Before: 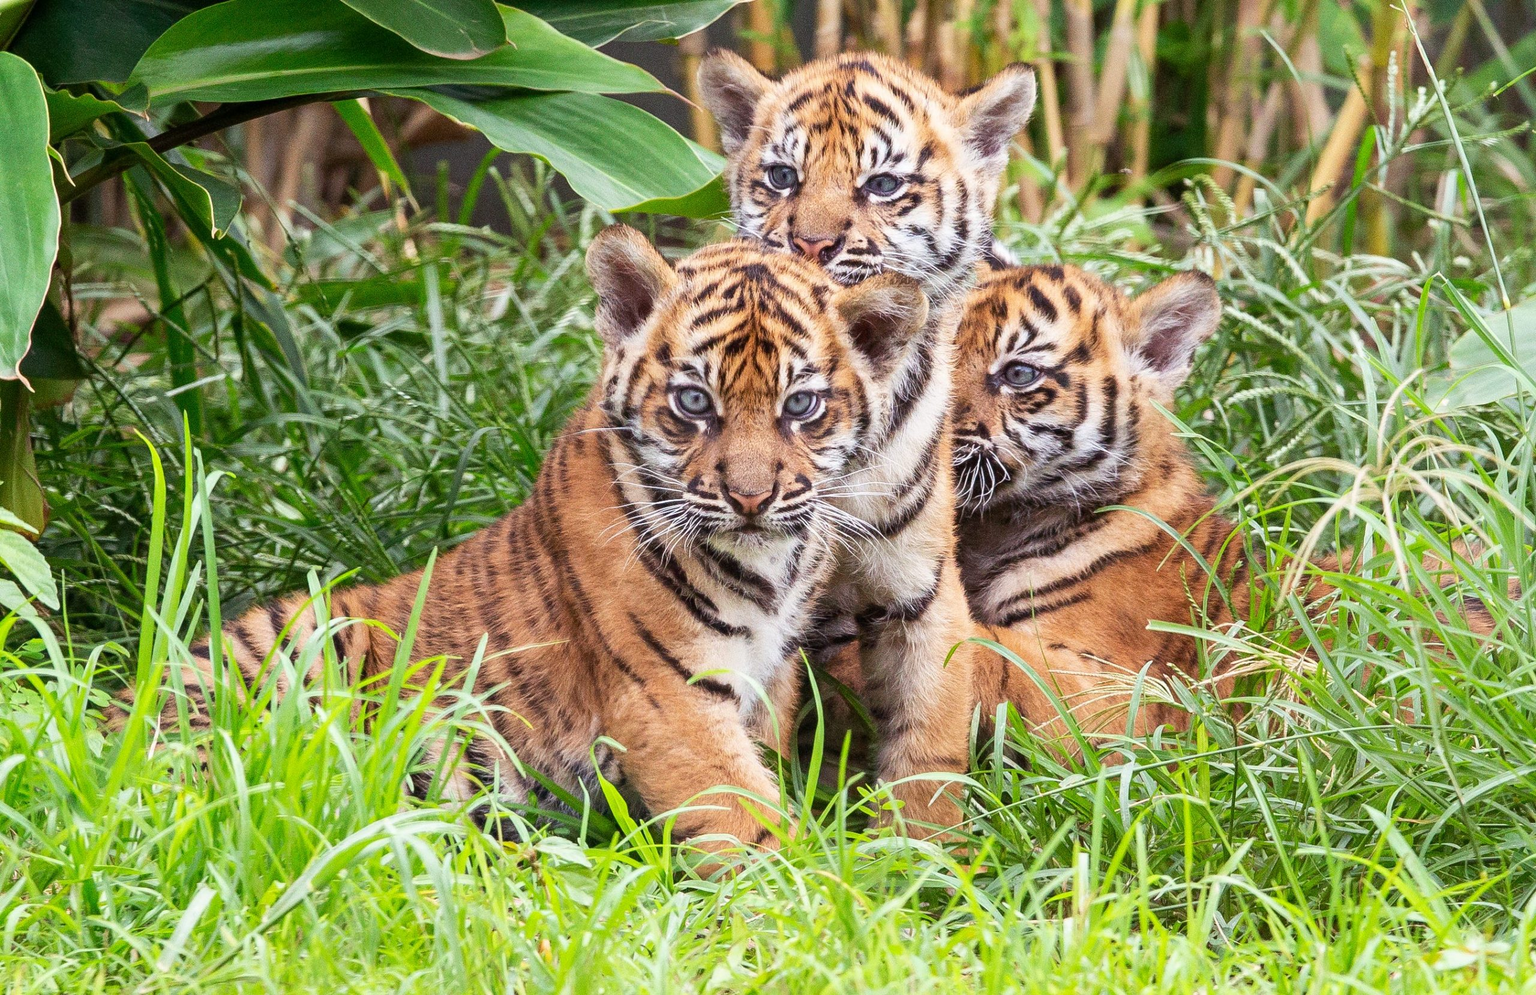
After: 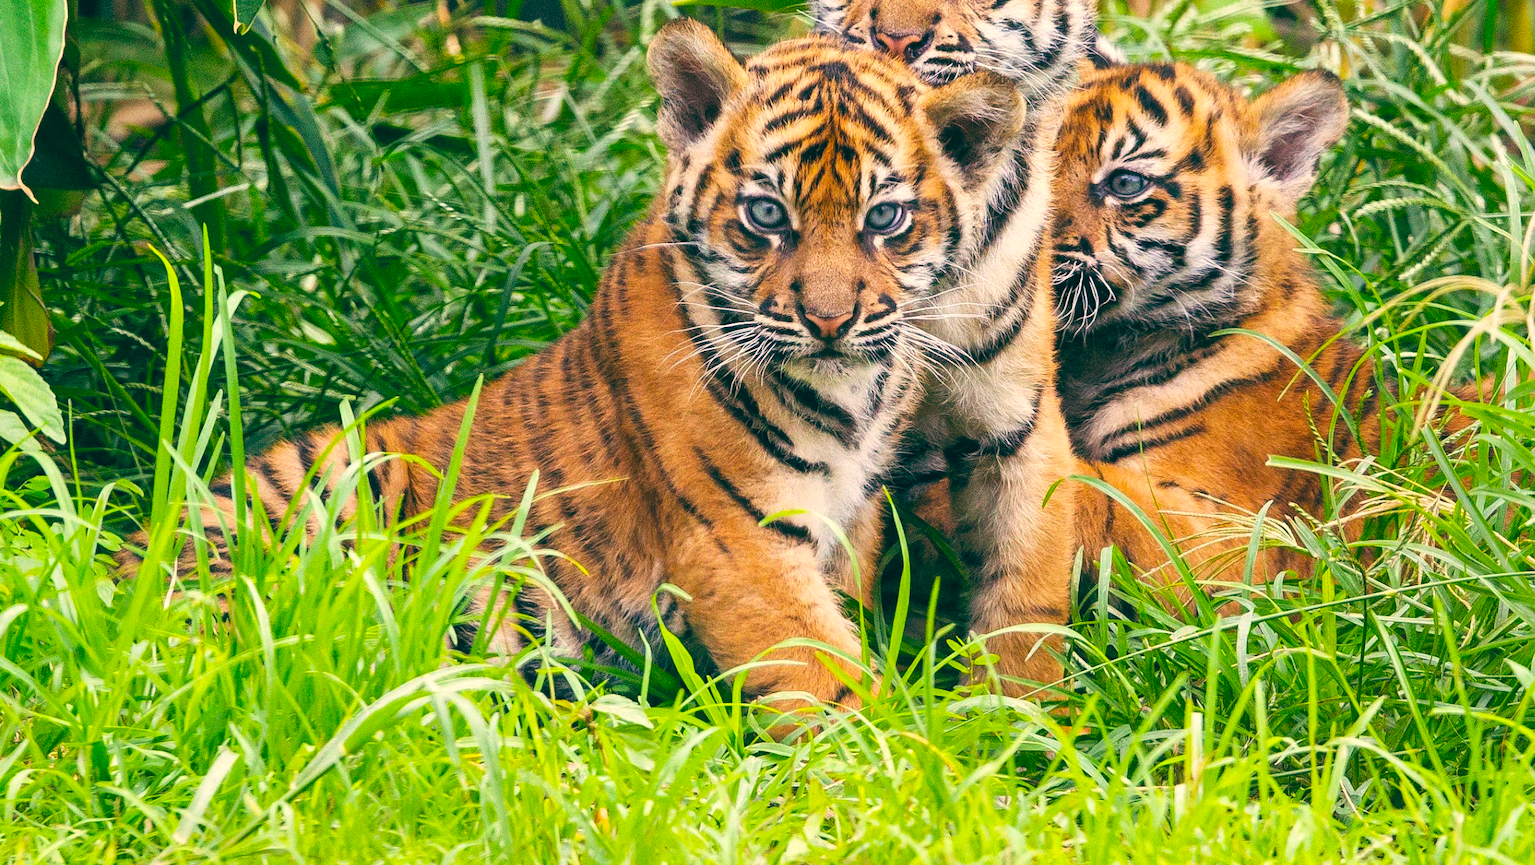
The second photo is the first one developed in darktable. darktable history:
color balance: lift [1.005, 0.99, 1.007, 1.01], gamma [1, 0.979, 1.011, 1.021], gain [0.923, 1.098, 1.025, 0.902], input saturation 90.45%, contrast 7.73%, output saturation 105.91%
color balance rgb: perceptual saturation grading › global saturation 30%, global vibrance 20%
crop: top 20.916%, right 9.437%, bottom 0.316%
